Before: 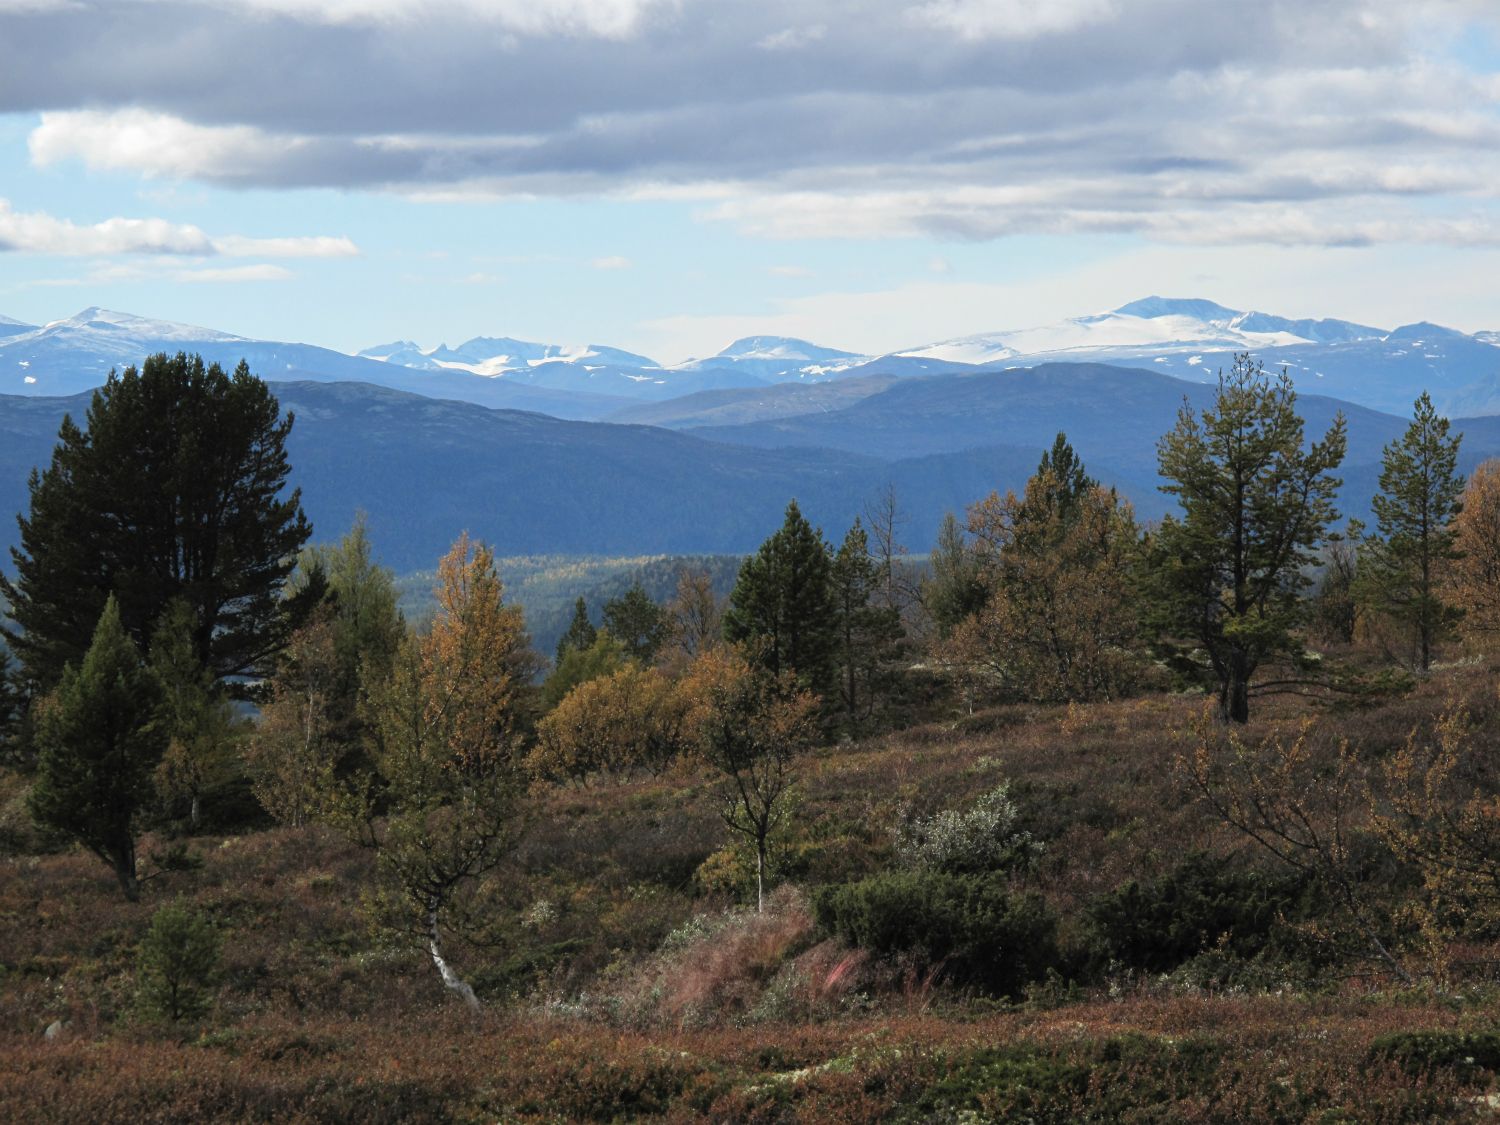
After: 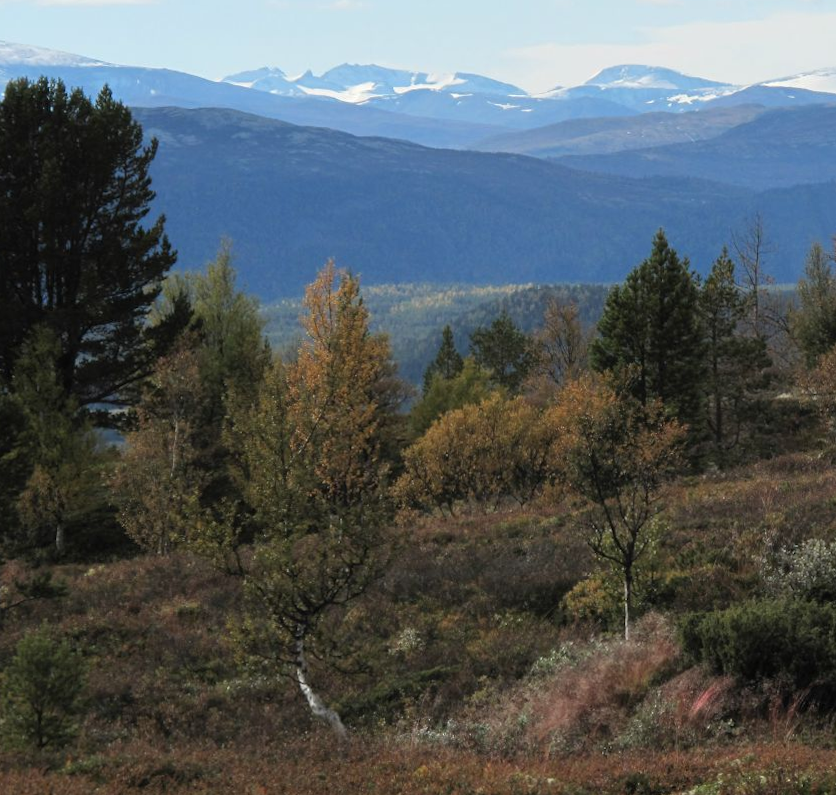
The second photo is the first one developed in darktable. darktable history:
crop: left 8.966%, top 23.852%, right 34.699%, bottom 4.703%
rotate and perspective: rotation 0.174°, lens shift (vertical) 0.013, lens shift (horizontal) 0.019, shear 0.001, automatic cropping original format, crop left 0.007, crop right 0.991, crop top 0.016, crop bottom 0.997
